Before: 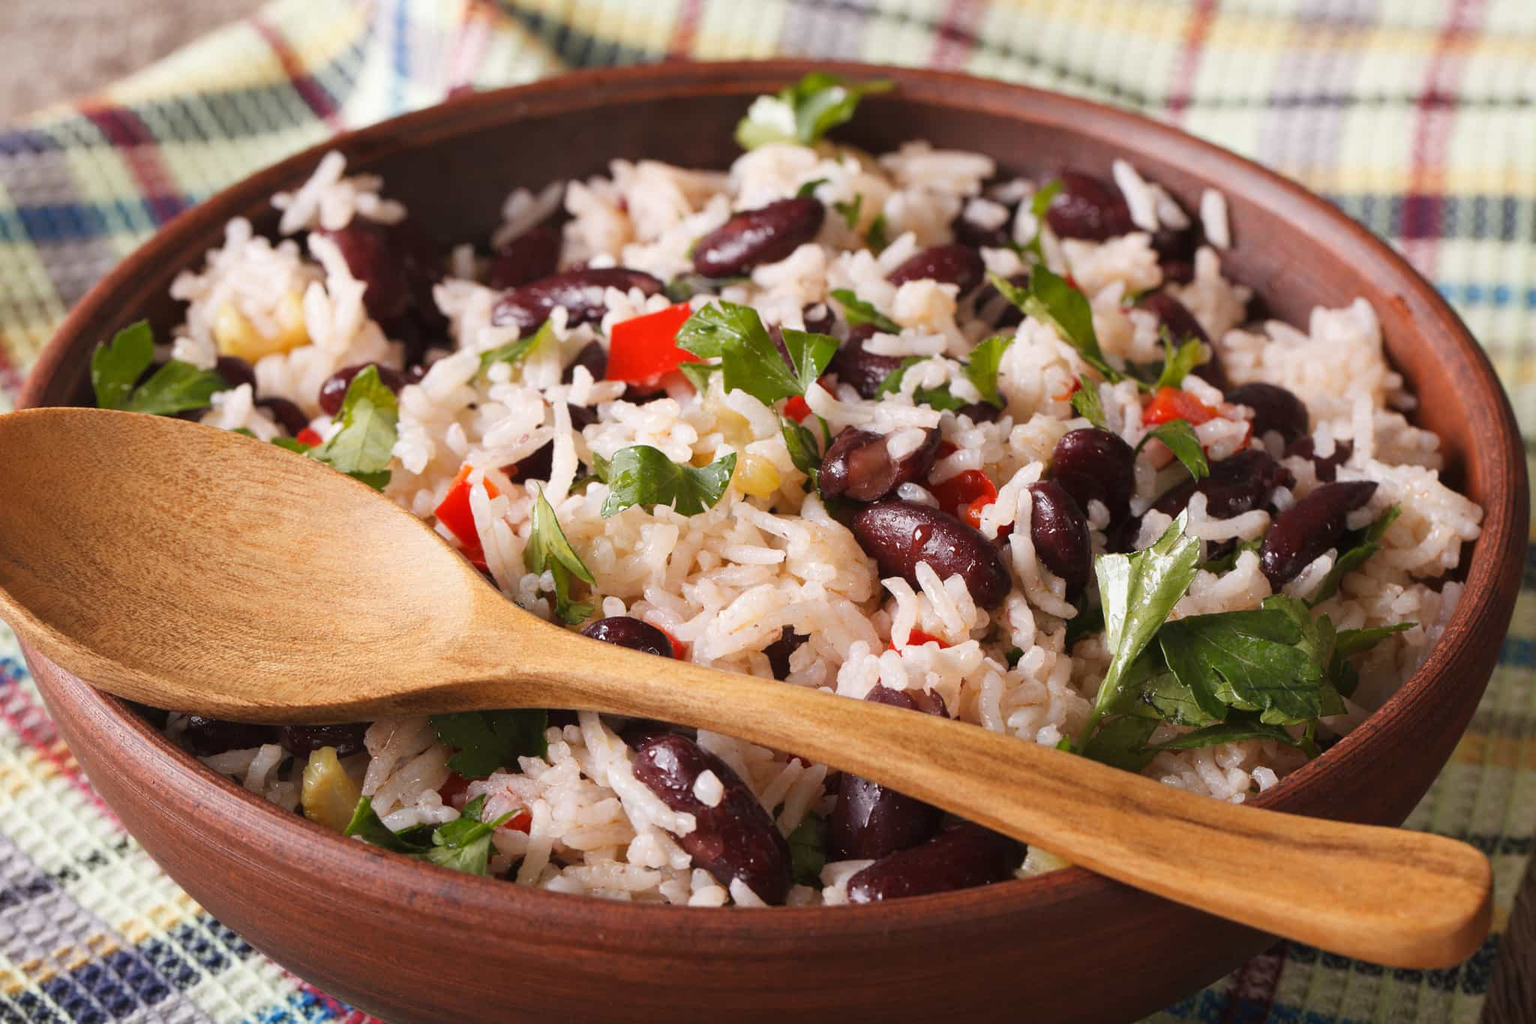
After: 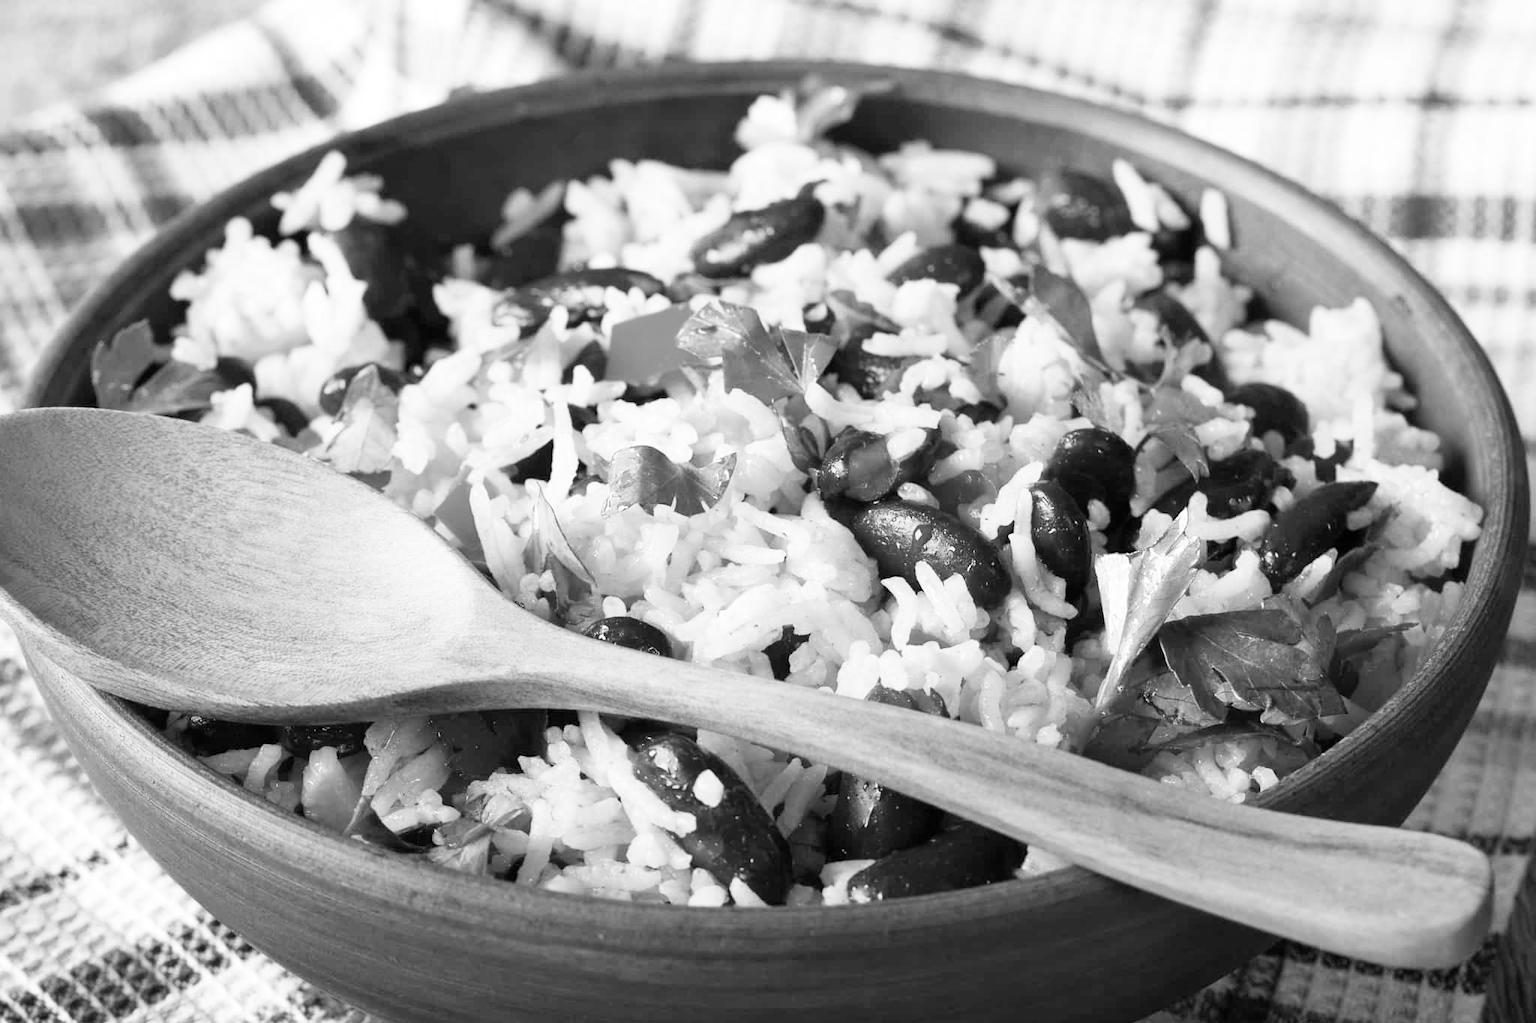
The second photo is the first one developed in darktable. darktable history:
filmic rgb: middle gray luminance 9.23%, black relative exposure -10.55 EV, white relative exposure 3.45 EV, threshold 6 EV, target black luminance 0%, hardness 5.98, latitude 59.69%, contrast 1.087, highlights saturation mix 5%, shadows ↔ highlights balance 29.23%, add noise in highlights 0, color science v3 (2019), use custom middle-gray values true, iterations of high-quality reconstruction 0, contrast in highlights soft, enable highlight reconstruction true
monochrome: on, module defaults
